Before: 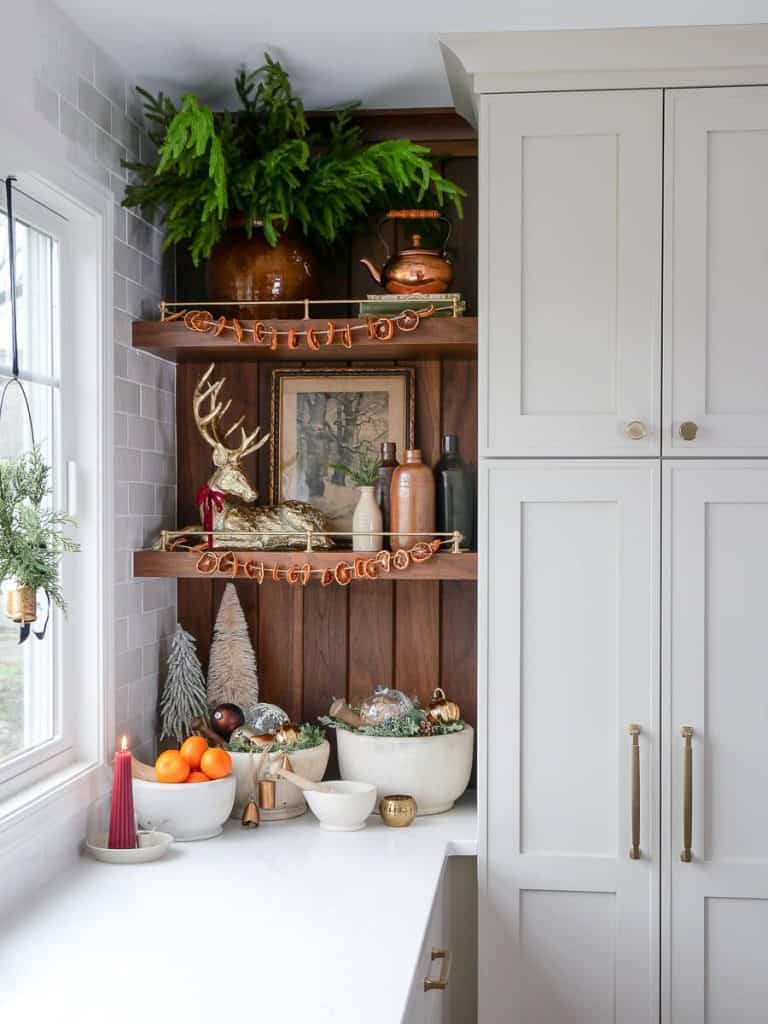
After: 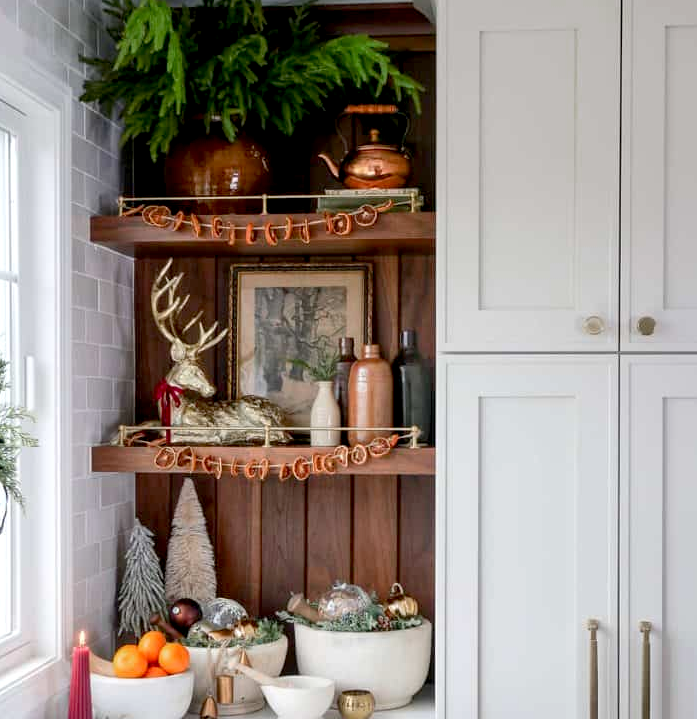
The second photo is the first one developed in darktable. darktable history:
crop: left 5.596%, top 10.314%, right 3.534%, bottom 19.395%
exposure: black level correction 0.009, exposure 0.119 EV, compensate highlight preservation false
color zones: curves: ch0 [(0, 0.5) (0.143, 0.5) (0.286, 0.456) (0.429, 0.5) (0.571, 0.5) (0.714, 0.5) (0.857, 0.5) (1, 0.5)]; ch1 [(0, 0.5) (0.143, 0.5) (0.286, 0.422) (0.429, 0.5) (0.571, 0.5) (0.714, 0.5) (0.857, 0.5) (1, 0.5)]
